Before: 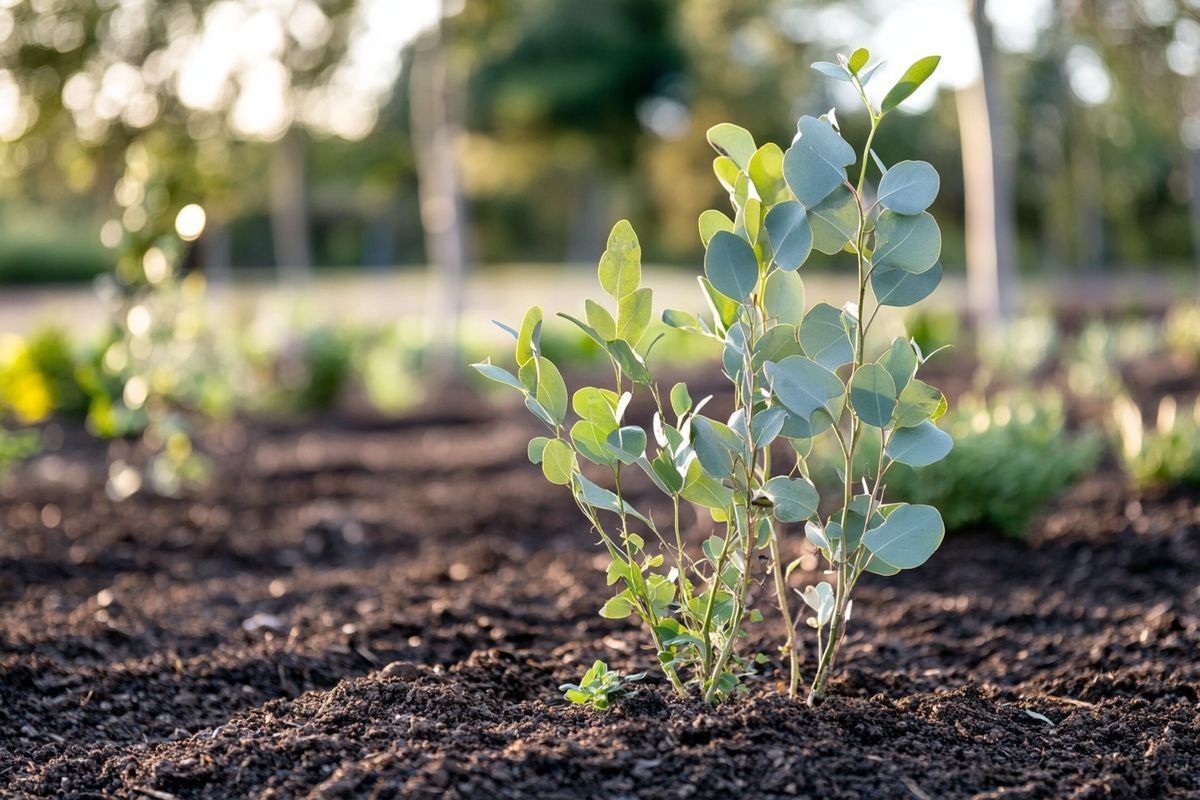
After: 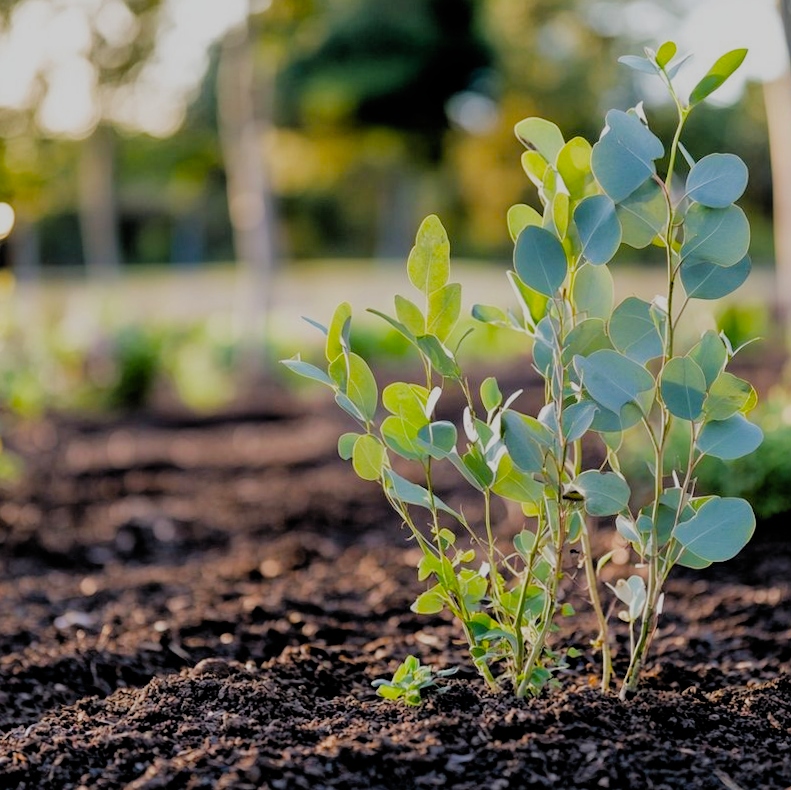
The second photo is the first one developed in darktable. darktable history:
exposure: exposure 0.014 EV, compensate highlight preservation false
rotate and perspective: rotation -0.45°, automatic cropping original format, crop left 0.008, crop right 0.992, crop top 0.012, crop bottom 0.988
filmic rgb: black relative exposure -4.4 EV, white relative exposure 5 EV, threshold 3 EV, hardness 2.23, latitude 40.06%, contrast 1.15, highlights saturation mix 10%, shadows ↔ highlights balance 1.04%, preserve chrominance RGB euclidean norm (legacy), color science v4 (2020), enable highlight reconstruction true
crop and rotate: left 15.446%, right 17.836%
